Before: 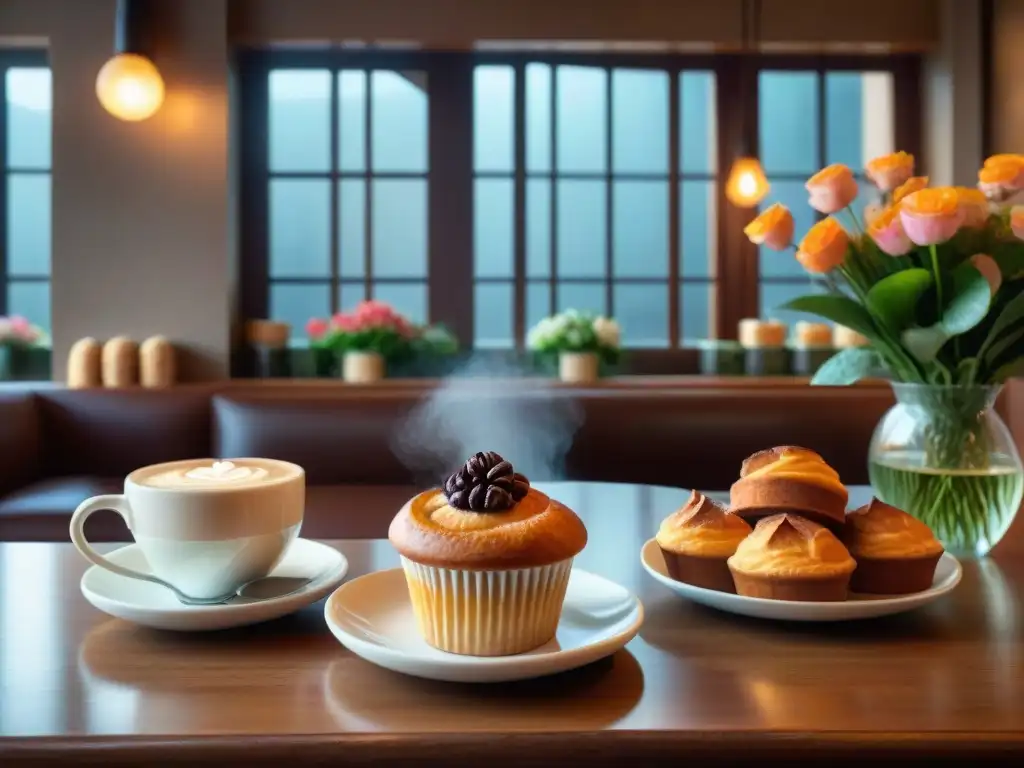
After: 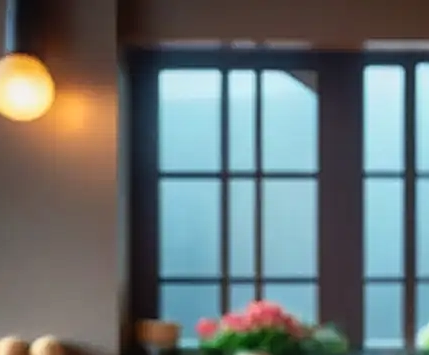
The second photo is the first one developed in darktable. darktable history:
rgb curve: curves: ch0 [(0, 0) (0.078, 0.051) (0.929, 0.956) (1, 1)], compensate middle gray true
local contrast: detail 110%
crop and rotate: left 10.817%, top 0.062%, right 47.194%, bottom 53.626%
sharpen: on, module defaults
